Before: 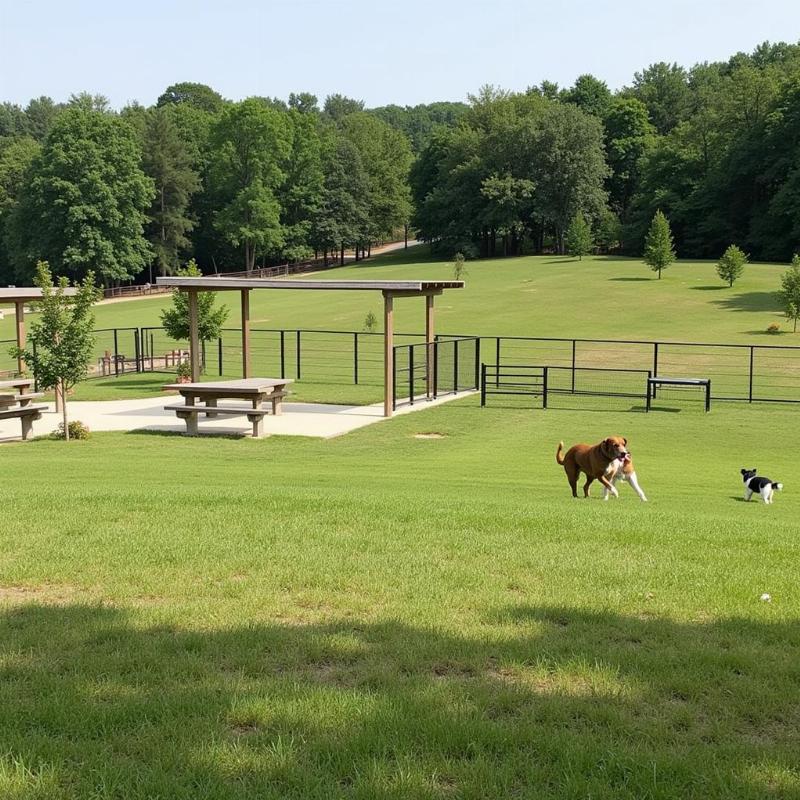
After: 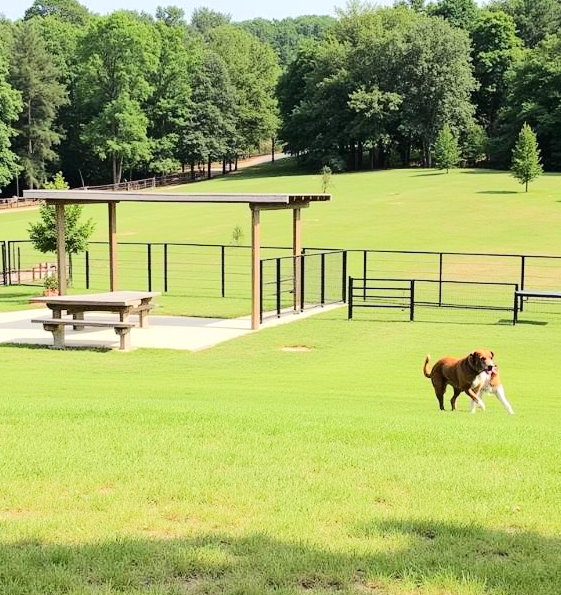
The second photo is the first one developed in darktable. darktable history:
tone equalizer: -7 EV 0.144 EV, -6 EV 0.609 EV, -5 EV 1.18 EV, -4 EV 1.36 EV, -3 EV 1.17 EV, -2 EV 0.6 EV, -1 EV 0.159 EV, edges refinement/feathering 500, mask exposure compensation -1.57 EV, preserve details no
crop and rotate: left 16.822%, top 10.911%, right 13.046%, bottom 14.708%
